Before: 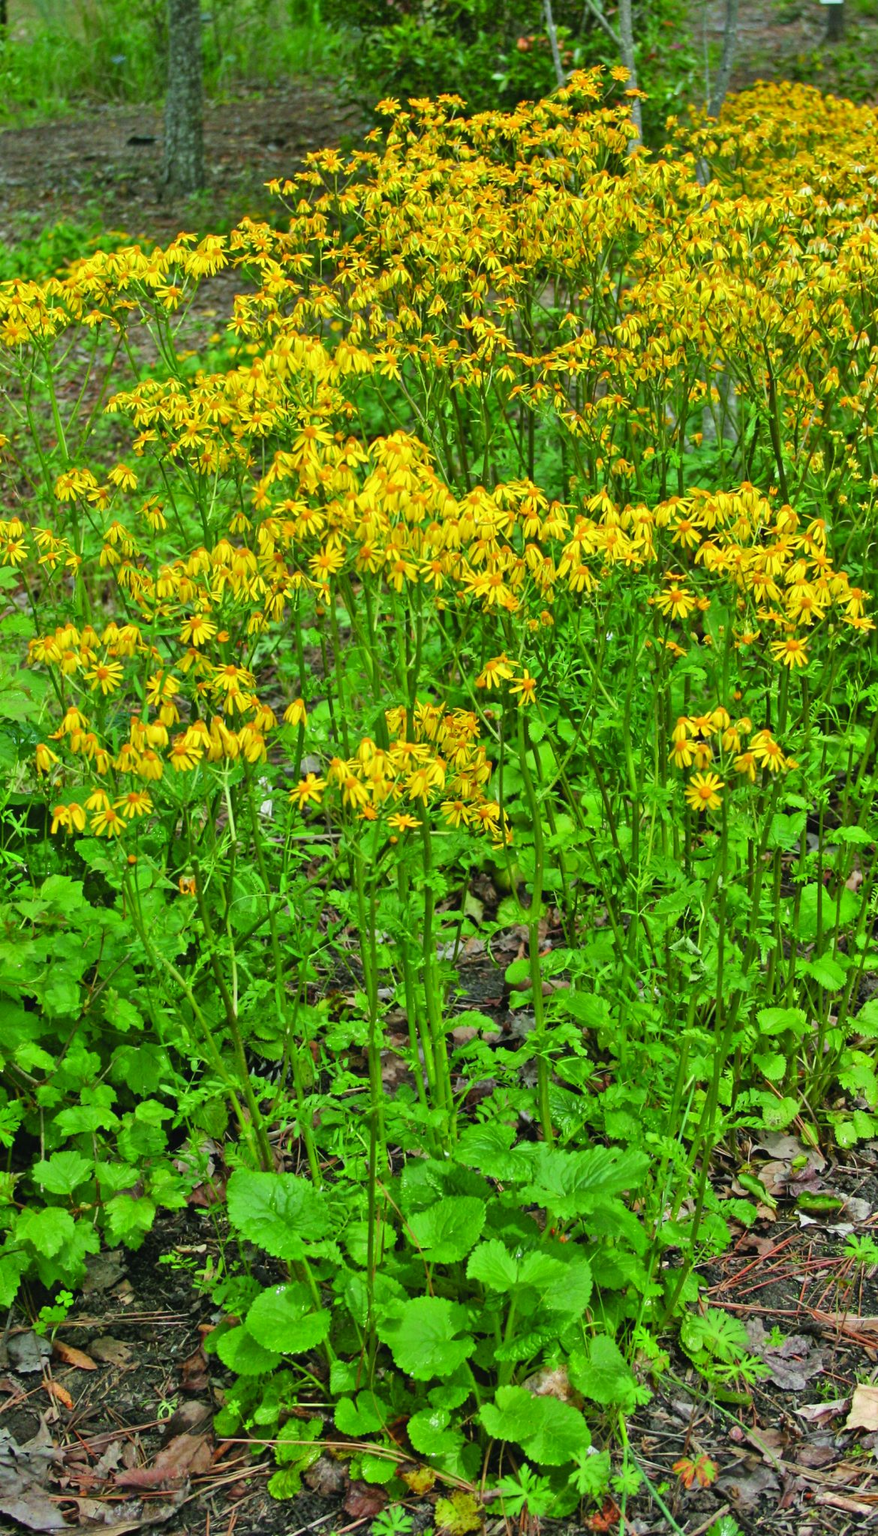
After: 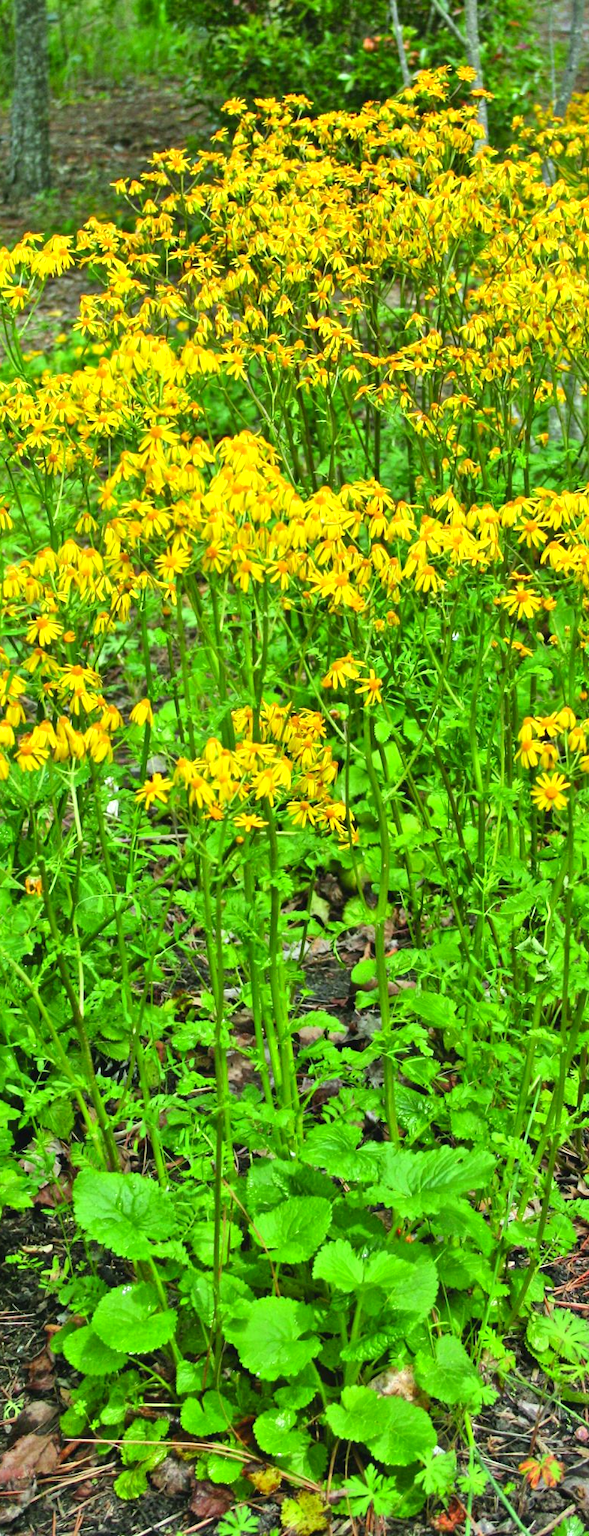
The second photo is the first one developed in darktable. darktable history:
crop and rotate: left 17.551%, right 15.19%
contrast brightness saturation: contrast 0.084, saturation 0.024
exposure: black level correction 0, exposure 0.499 EV, compensate exposure bias true, compensate highlight preservation false
